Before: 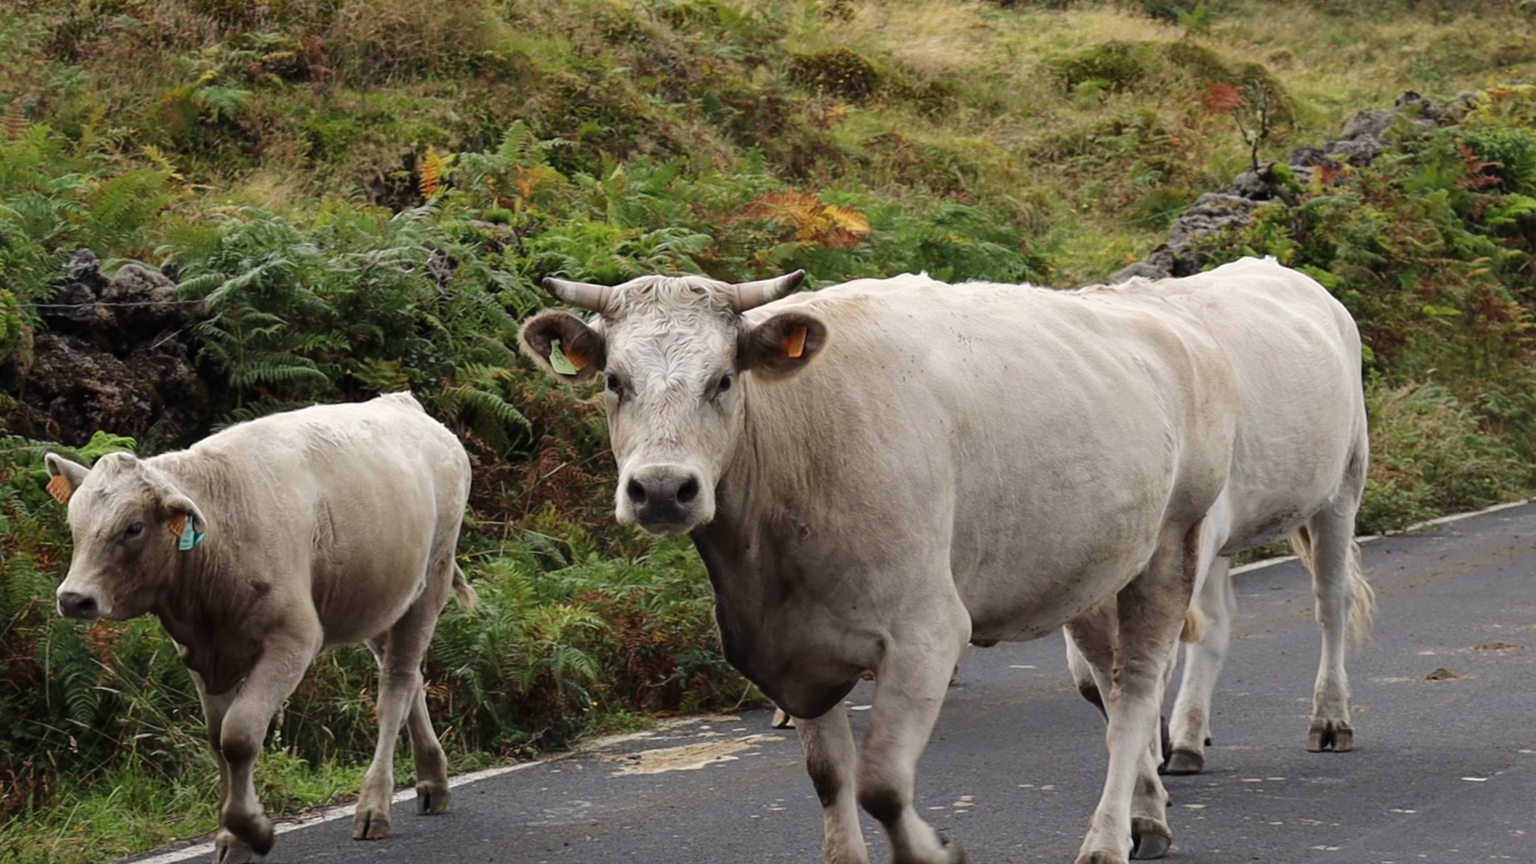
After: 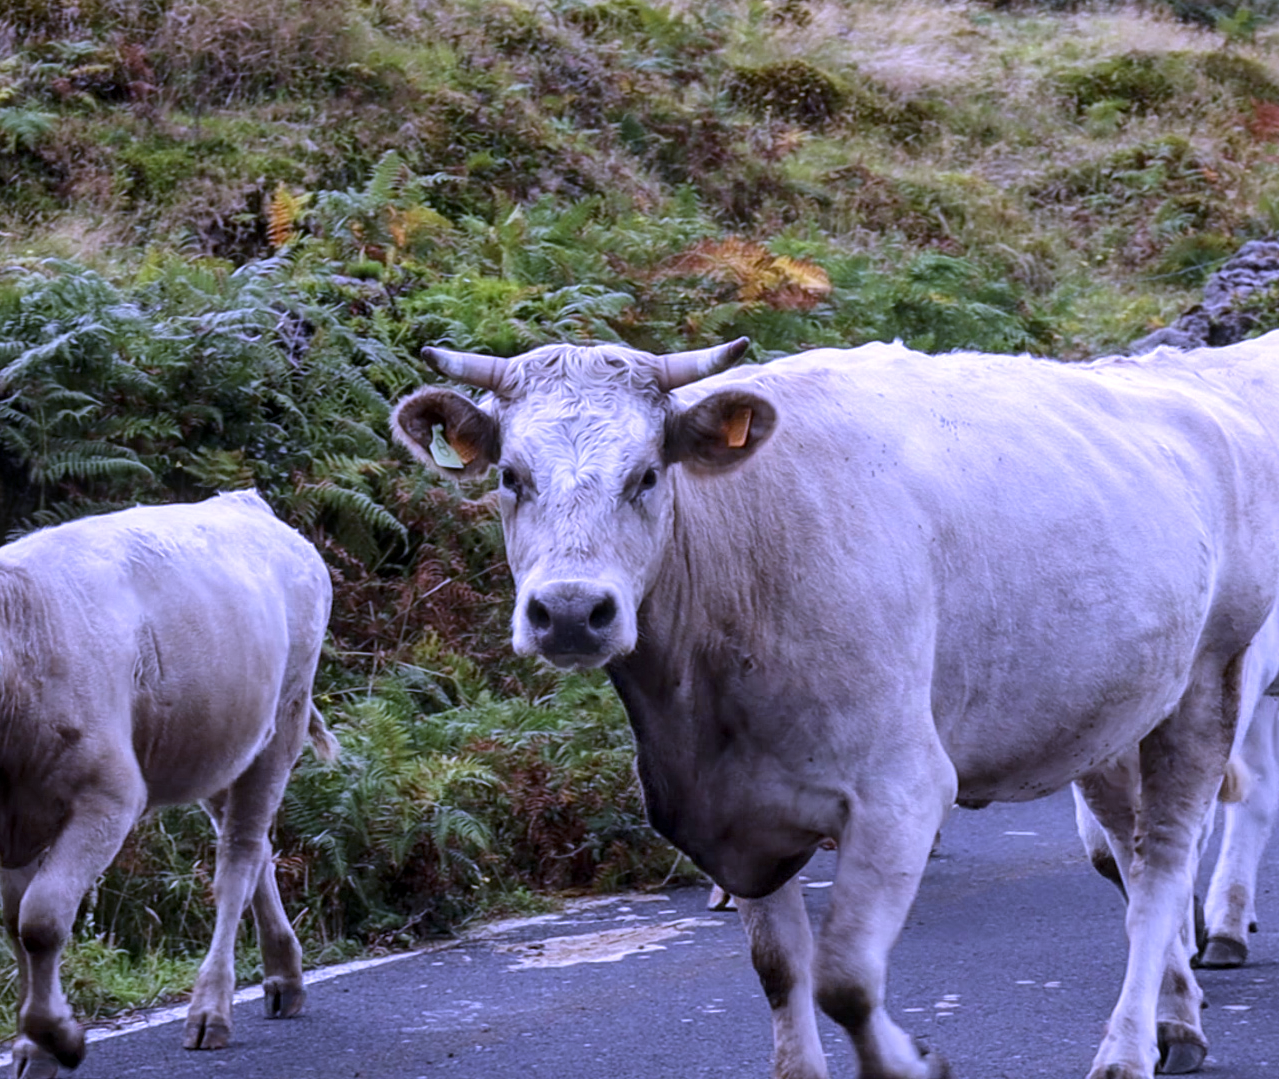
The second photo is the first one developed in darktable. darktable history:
contrast brightness saturation: saturation -0.05
crop and rotate: left 13.409%, right 19.924%
white balance: red 0.98, blue 1.61
velvia: strength 6%
color correction: highlights a* -2.68, highlights b* 2.57
local contrast: on, module defaults
